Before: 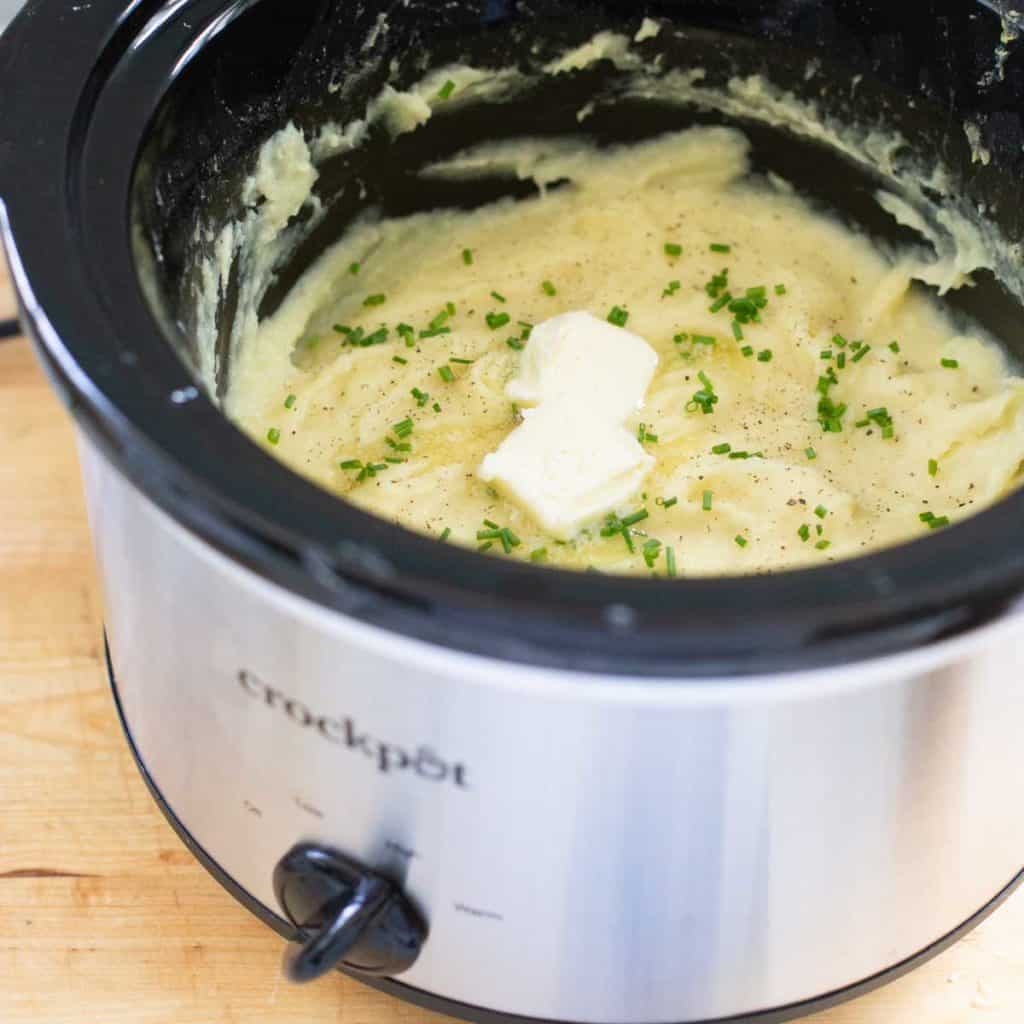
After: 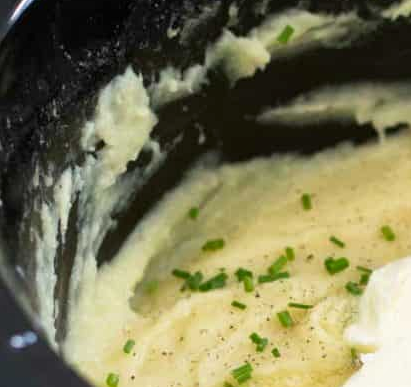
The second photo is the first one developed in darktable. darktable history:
crop: left 15.733%, top 5.443%, right 44.116%, bottom 56.683%
local contrast: mode bilateral grid, contrast 21, coarseness 50, detail 128%, midtone range 0.2
